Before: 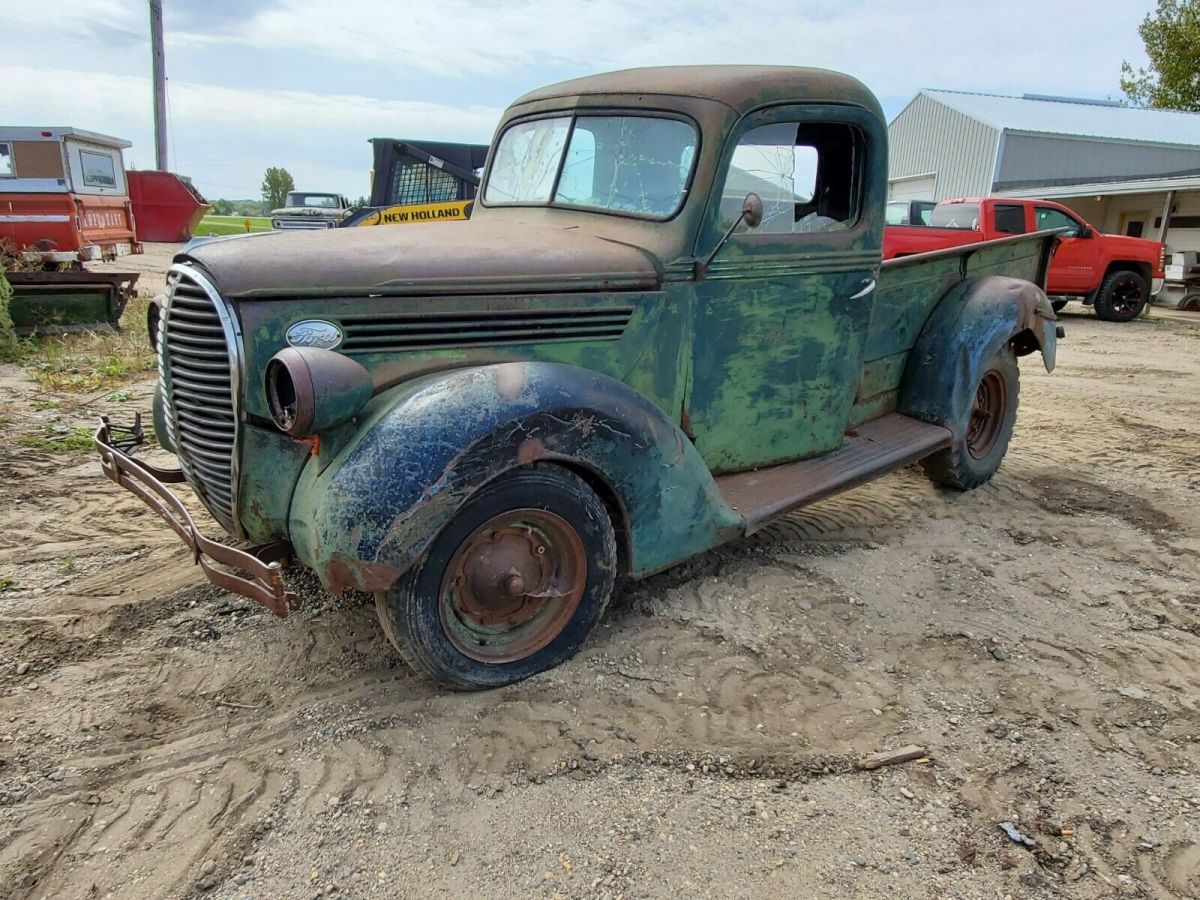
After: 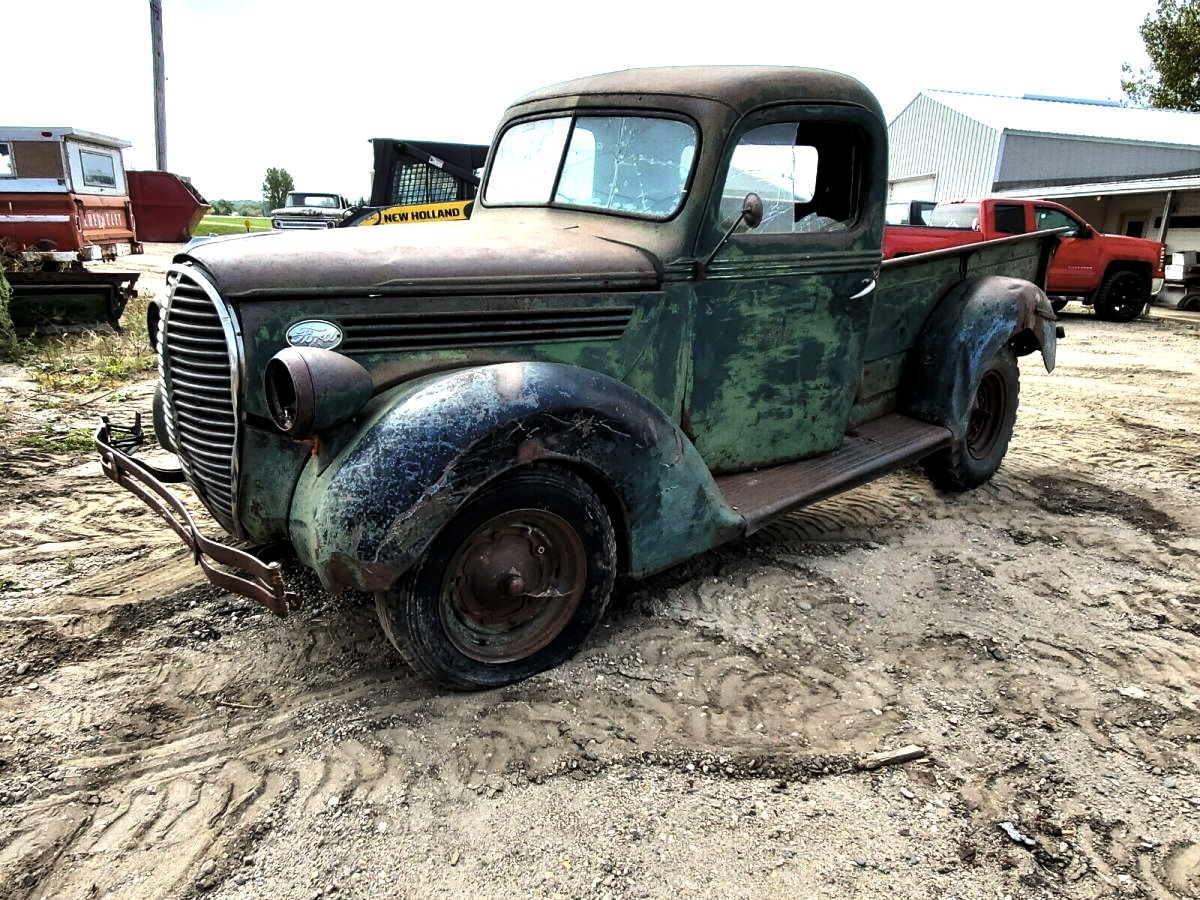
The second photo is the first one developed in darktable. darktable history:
tone equalizer: -8 EV -1.08 EV, -7 EV -1.01 EV, -6 EV -0.867 EV, -5 EV -0.578 EV, -3 EV 0.578 EV, -2 EV 0.867 EV, -1 EV 1.01 EV, +0 EV 1.08 EV, edges refinement/feathering 500, mask exposure compensation -1.57 EV, preserve details no
levels: levels [0.029, 0.545, 0.971]
